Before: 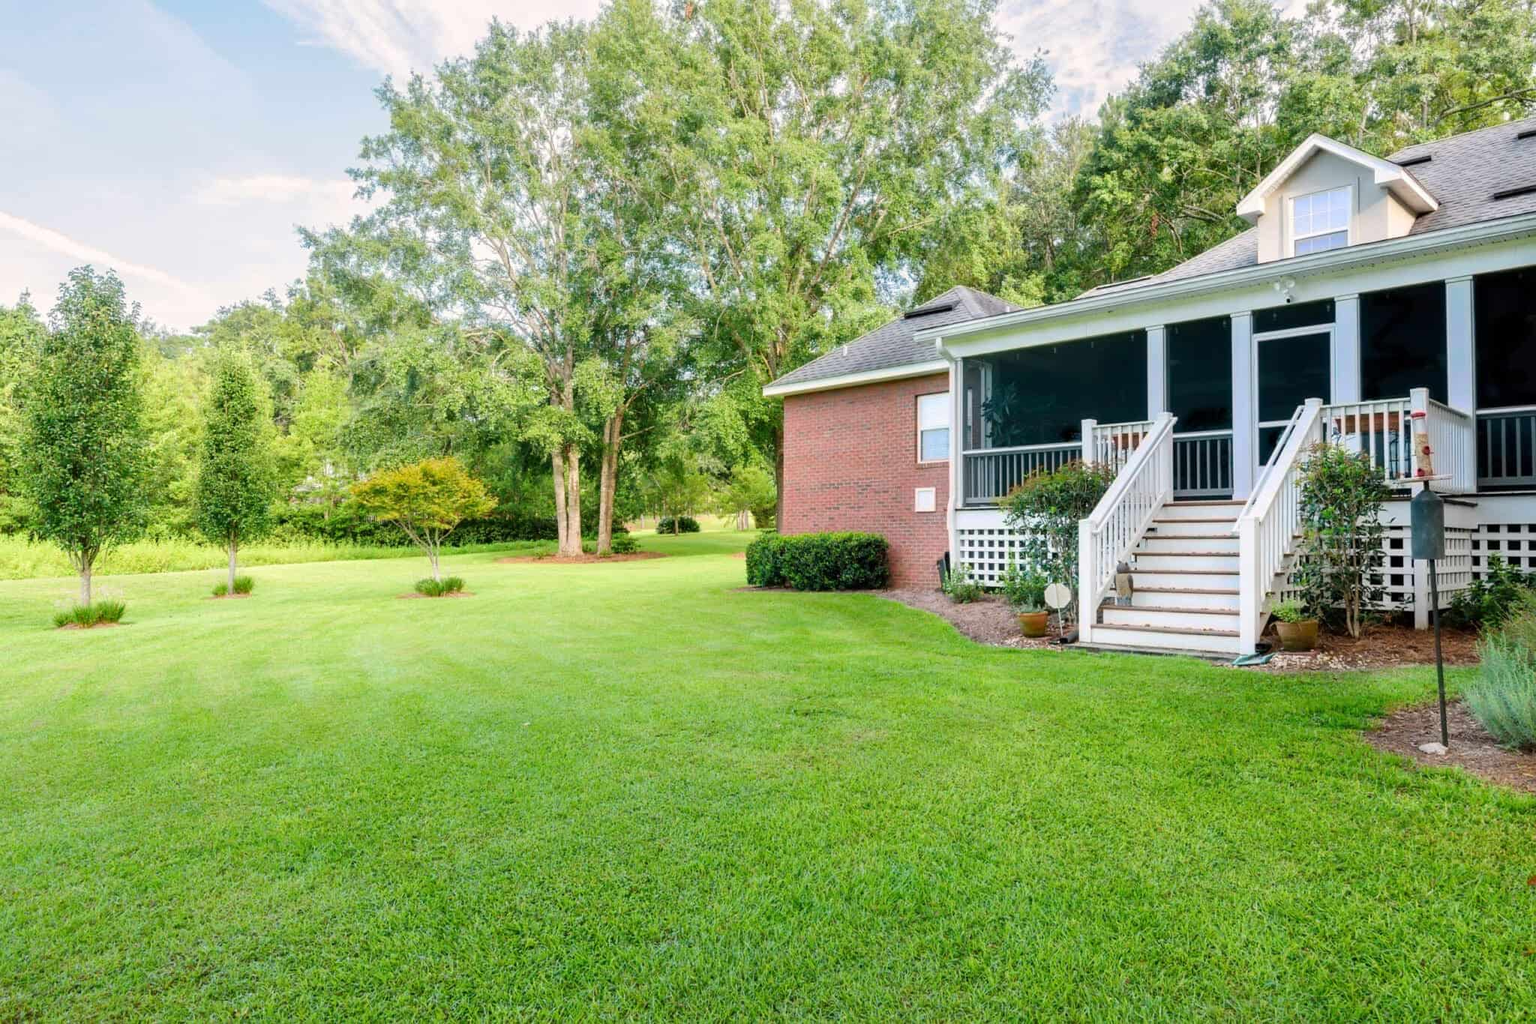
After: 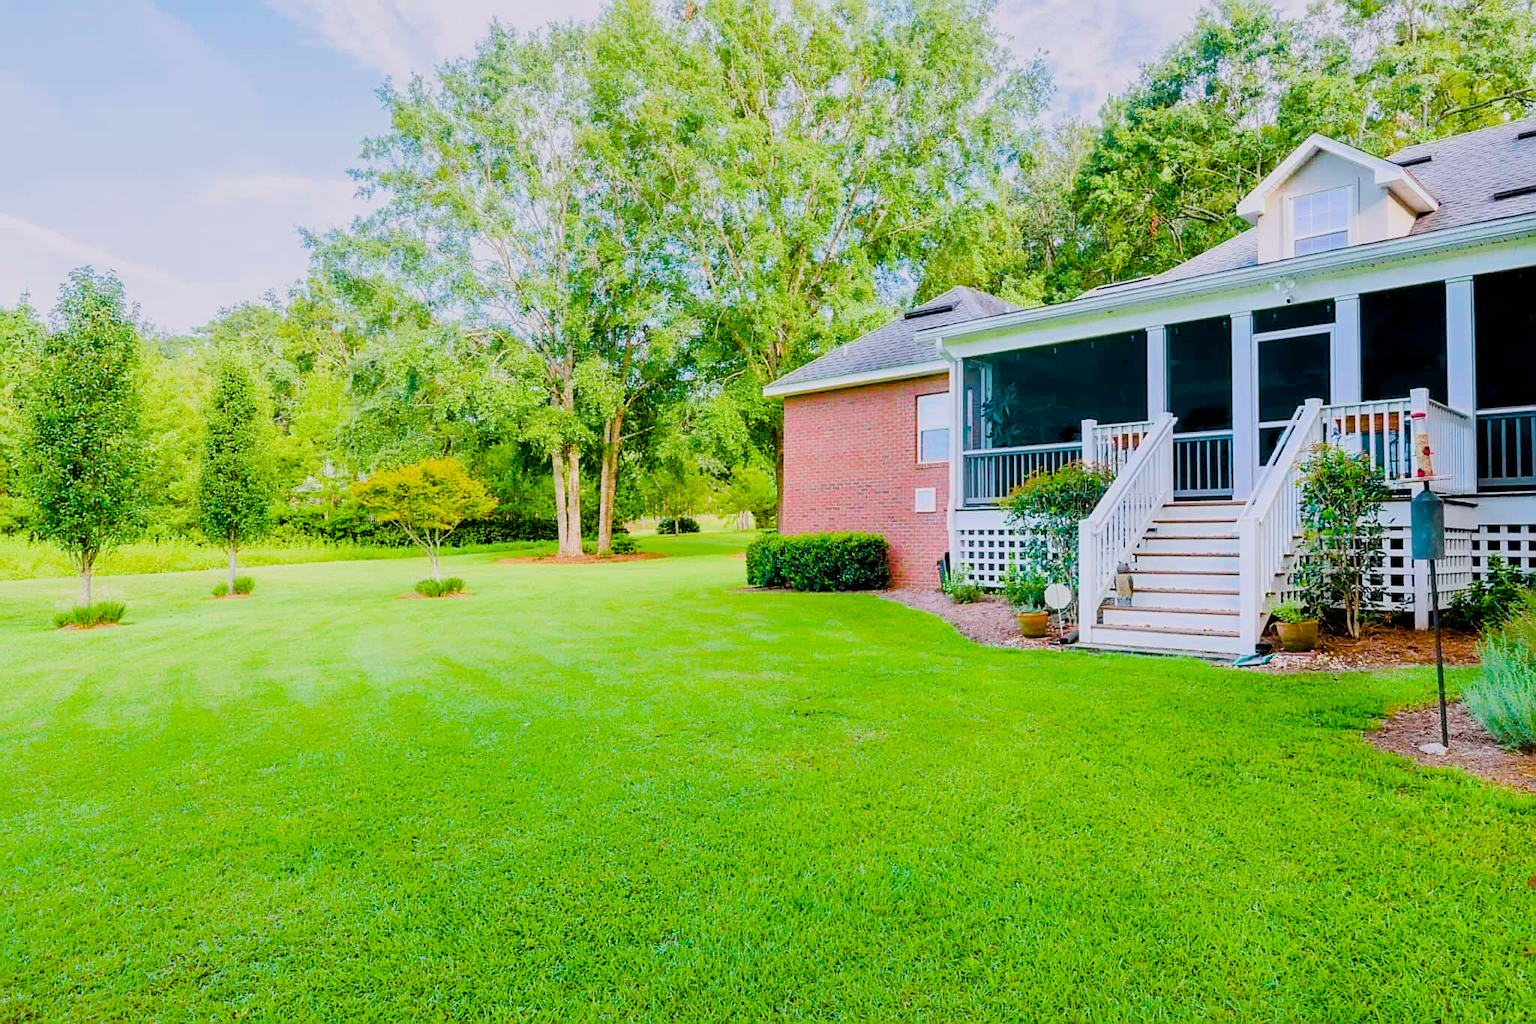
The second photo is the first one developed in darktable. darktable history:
color balance rgb: shadows fall-off 101.589%, linear chroma grading › shadows 10.409%, linear chroma grading › highlights 10.693%, linear chroma grading › global chroma 14.956%, linear chroma grading › mid-tones 14.825%, perceptual saturation grading › global saturation 20%, perceptual saturation grading › highlights -14.387%, perceptual saturation grading › shadows 50.133%, mask middle-gray fulcrum 22.585%, global vibrance 20.389%
sharpen: on, module defaults
color calibration: illuminant as shot in camera, x 0.358, y 0.373, temperature 4628.91 K, saturation algorithm version 1 (2020)
exposure: black level correction 0, exposure 0.5 EV, compensate highlight preservation false
filmic rgb: black relative exposure -8.51 EV, white relative exposure 5.54 EV, hardness 3.38, contrast 1.019
